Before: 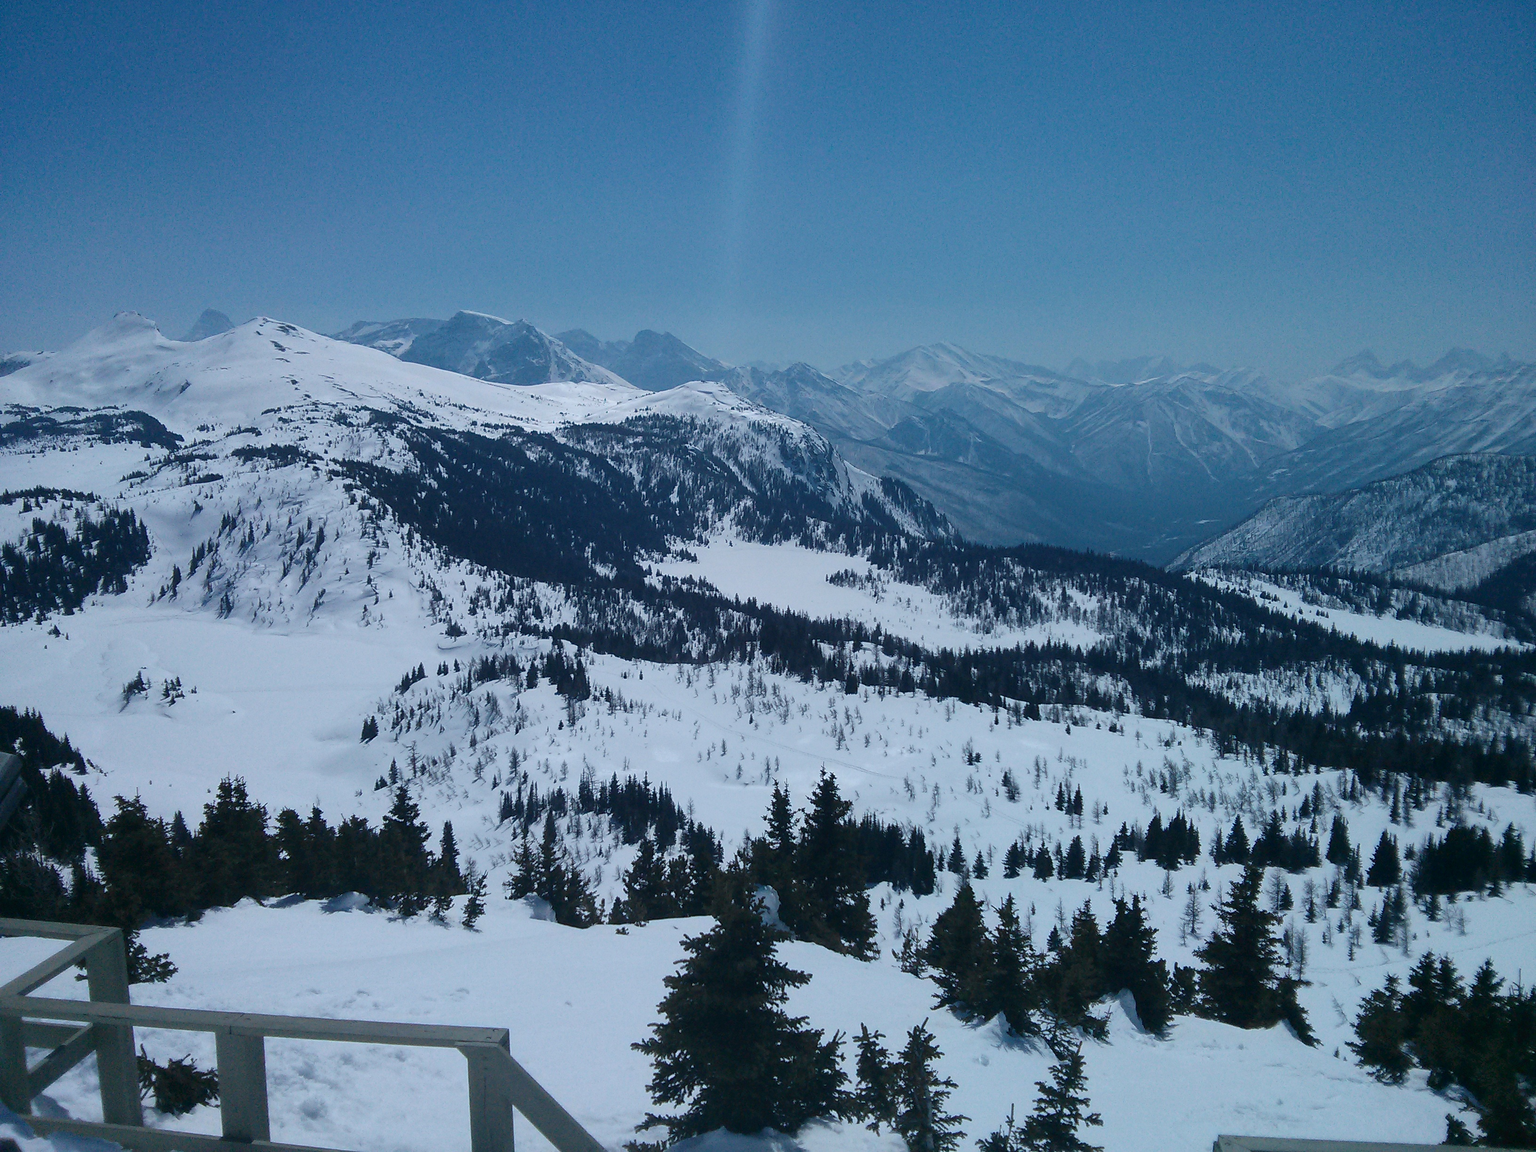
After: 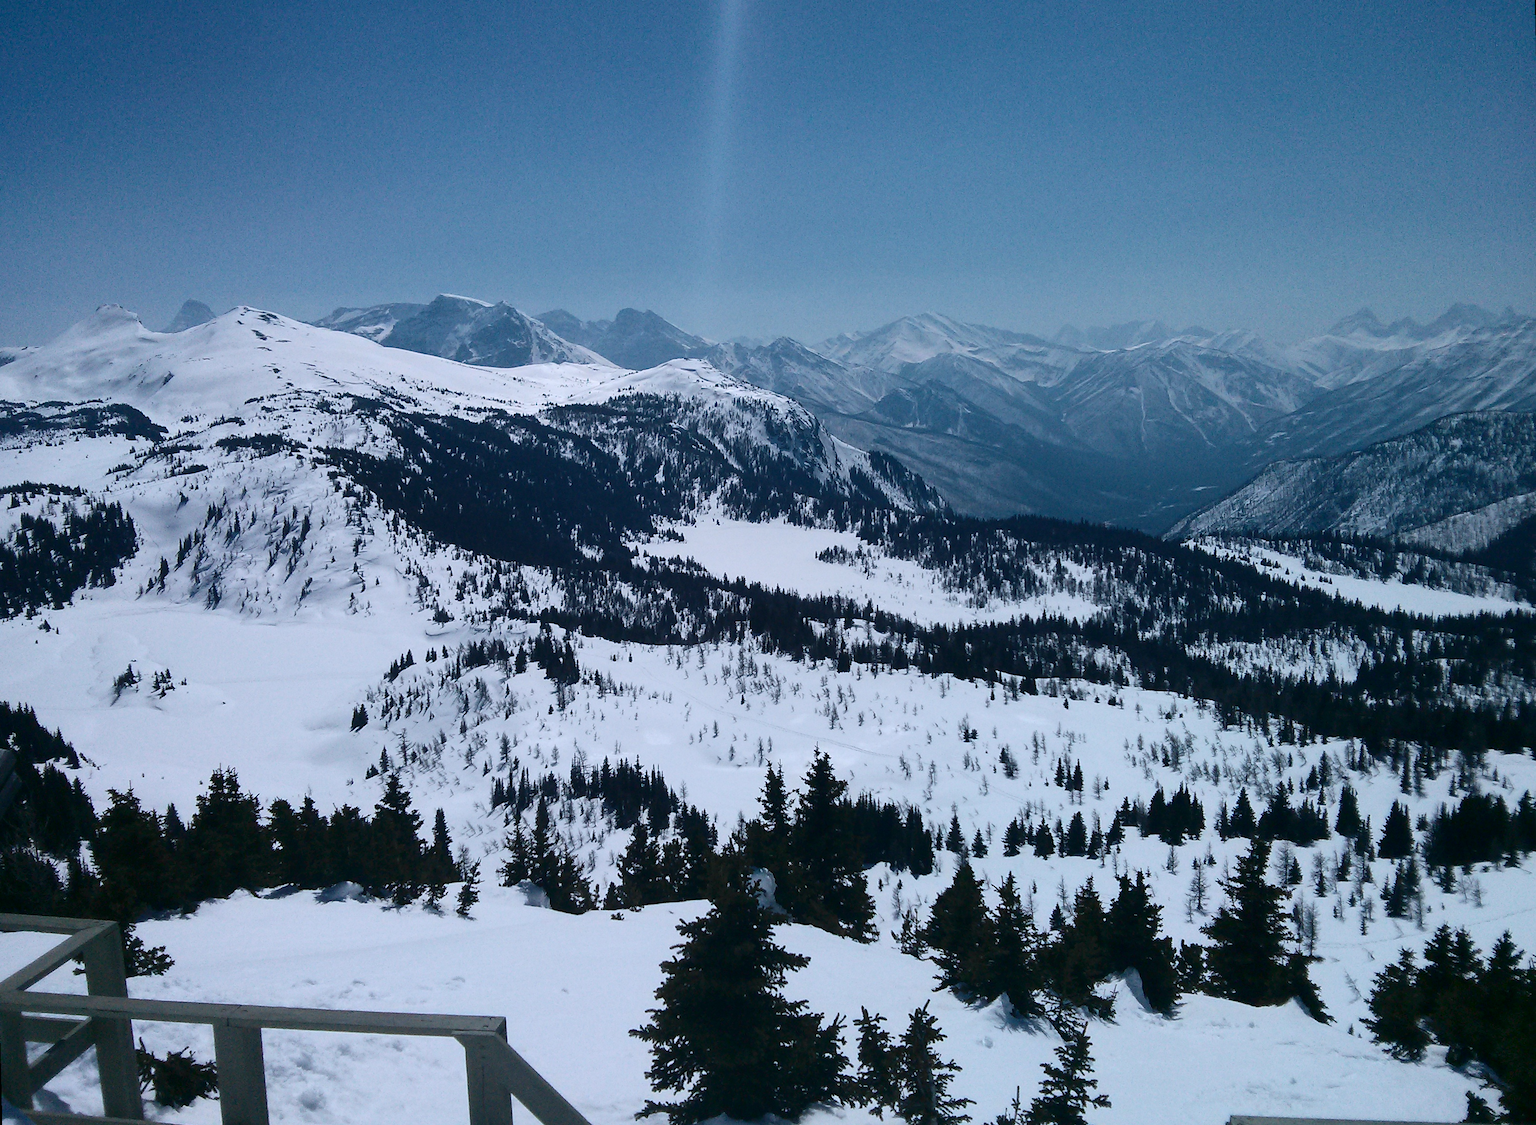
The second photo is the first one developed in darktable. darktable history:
color correction: highlights a* 3.12, highlights b* -1.55, shadows a* -0.101, shadows b* 2.52, saturation 0.98
rotate and perspective: rotation -1.32°, lens shift (horizontal) -0.031, crop left 0.015, crop right 0.985, crop top 0.047, crop bottom 0.982
contrast brightness saturation: contrast 0.22
